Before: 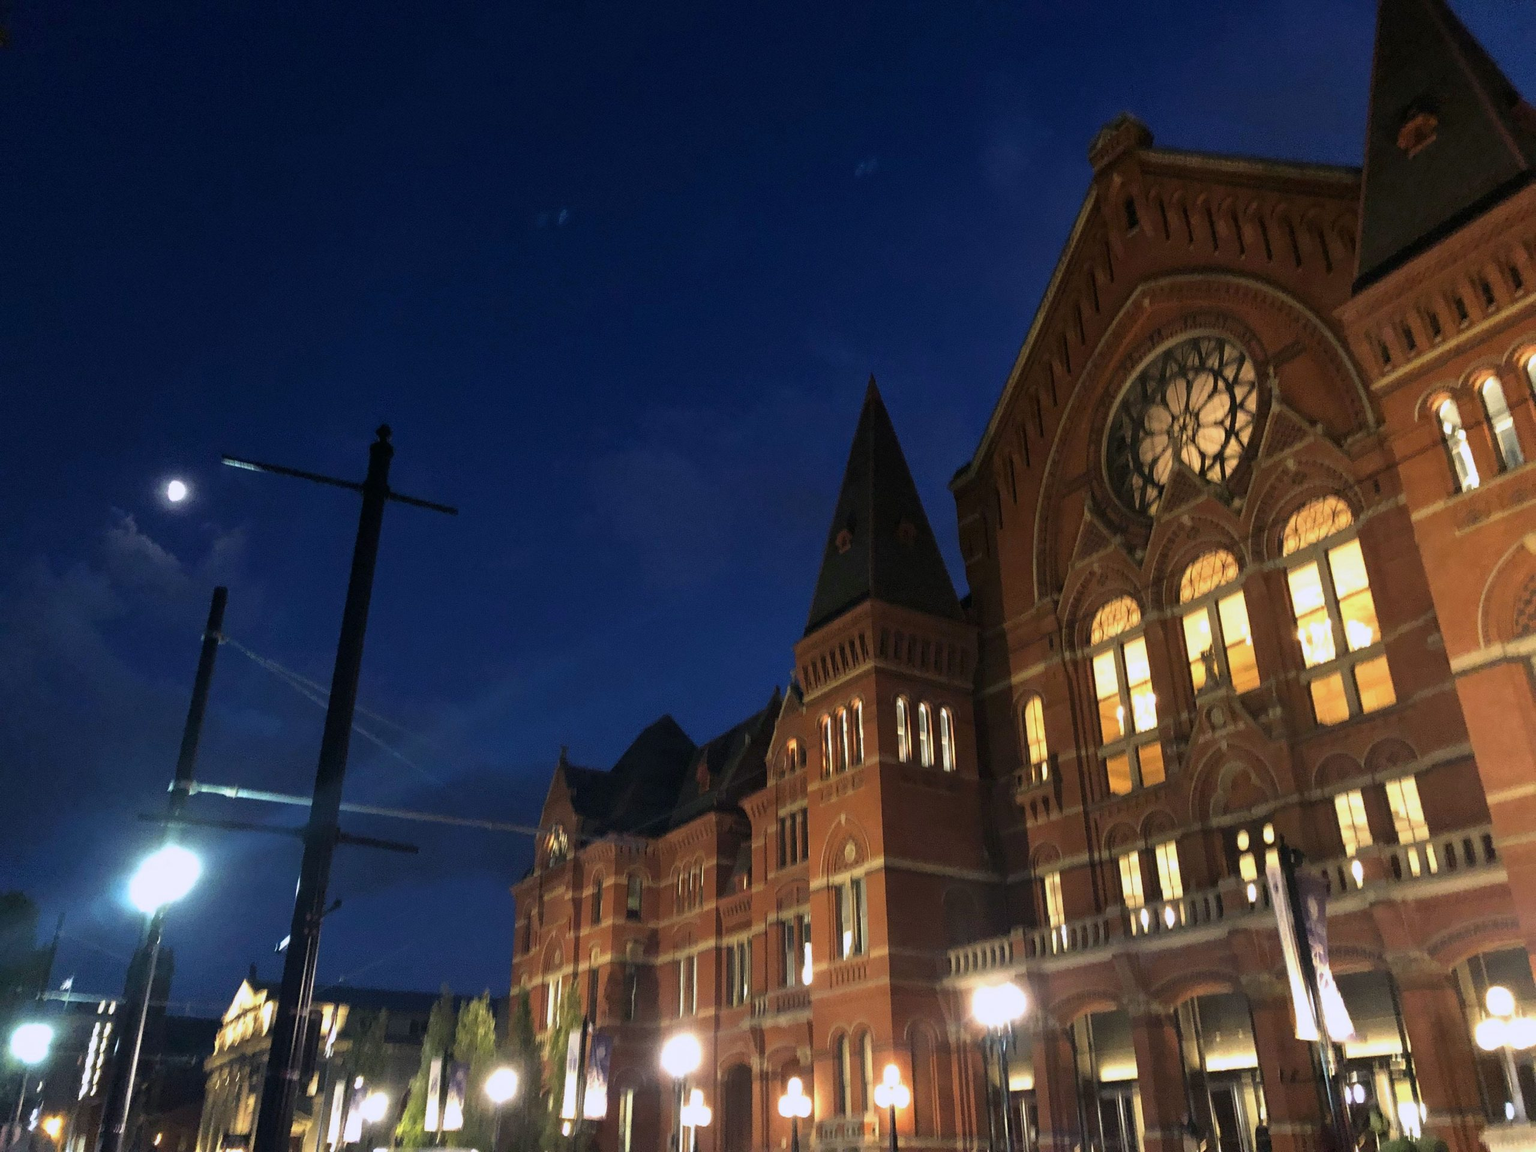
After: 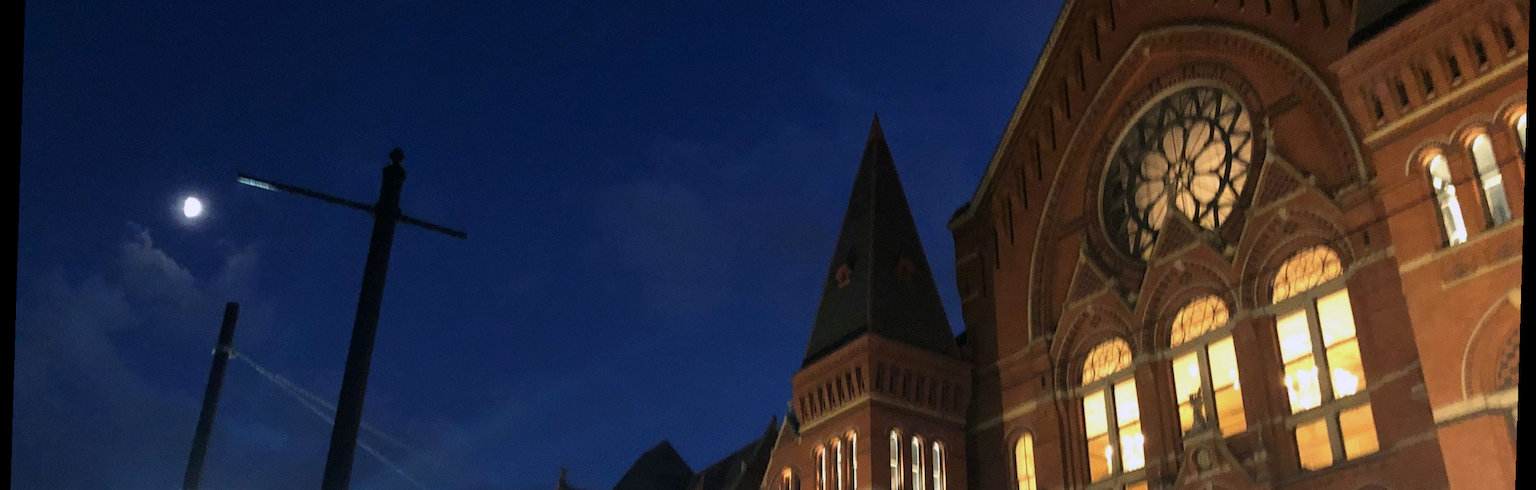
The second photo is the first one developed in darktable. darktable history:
crop and rotate: top 23.84%, bottom 34.294%
rotate and perspective: rotation 1.72°, automatic cropping off
